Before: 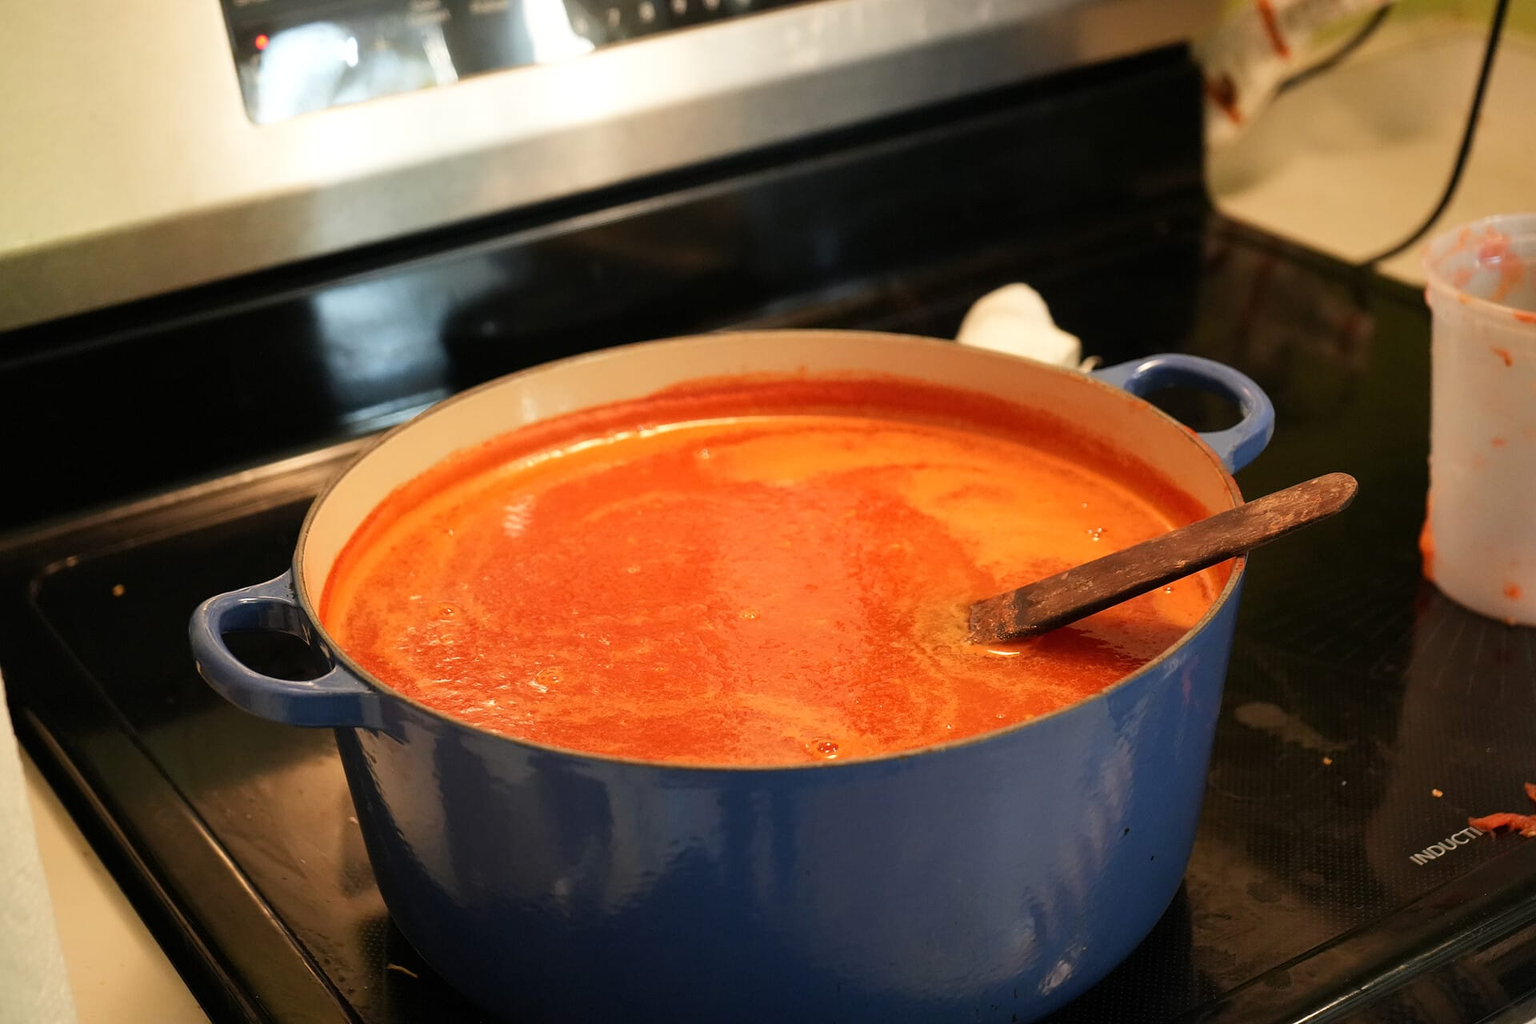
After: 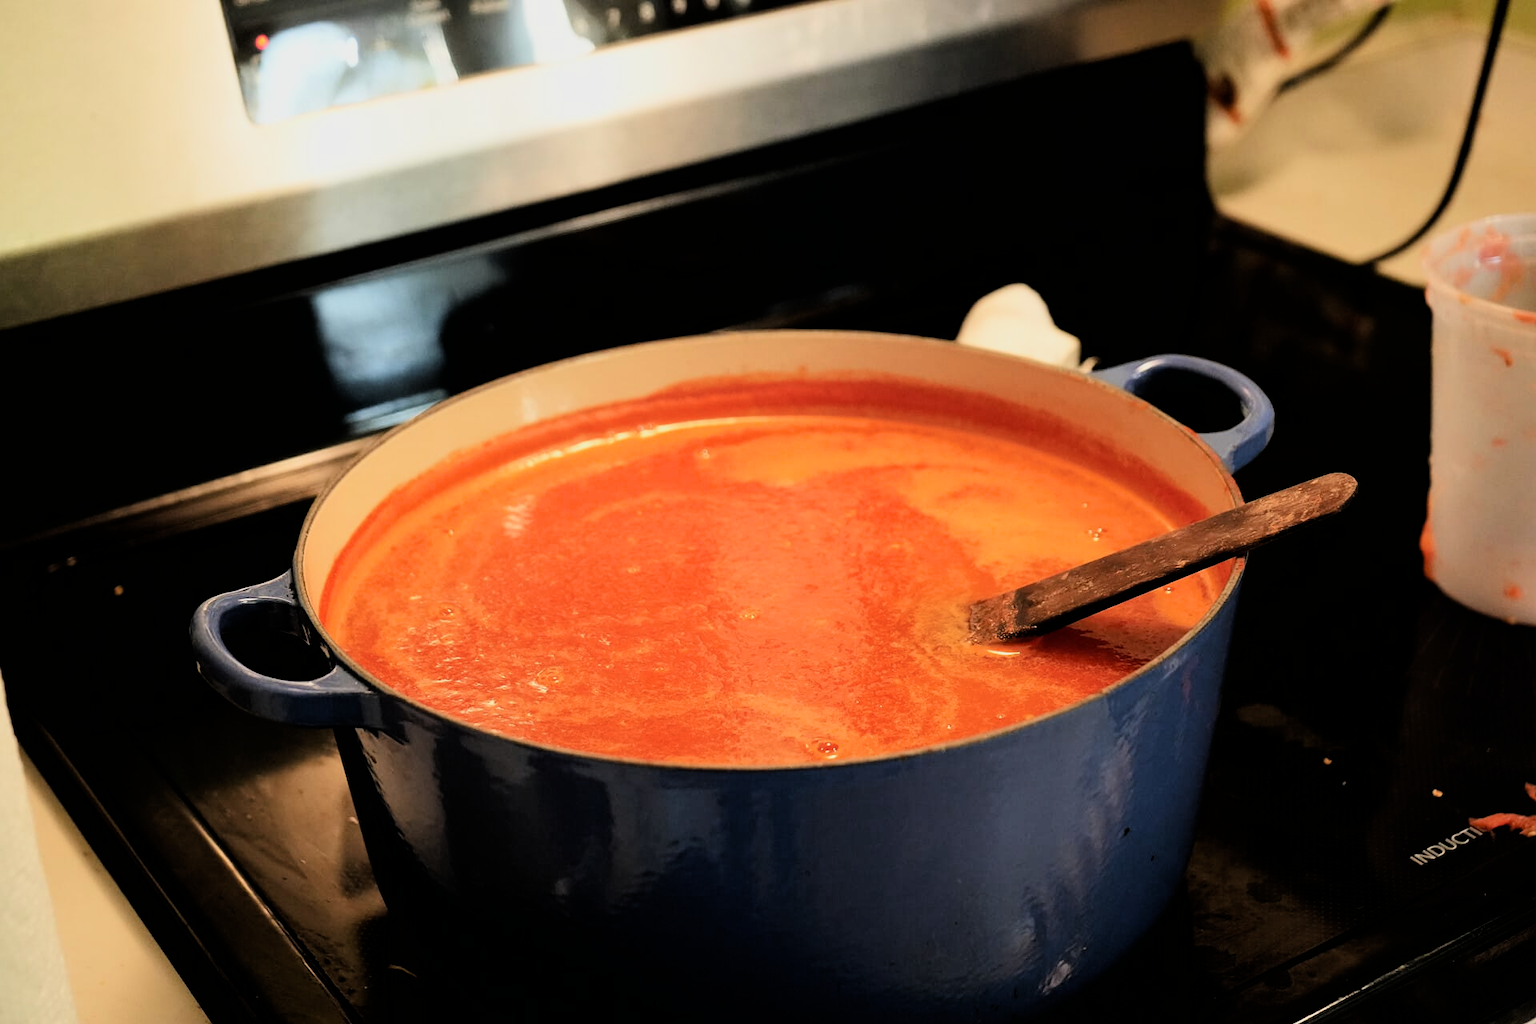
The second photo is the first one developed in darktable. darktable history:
velvia: strength 6.43%
filmic rgb: black relative exposure -5.06 EV, white relative exposure 3.98 EV, threshold 2.94 EV, hardness 2.89, contrast 1.514, color science v6 (2022), enable highlight reconstruction true
